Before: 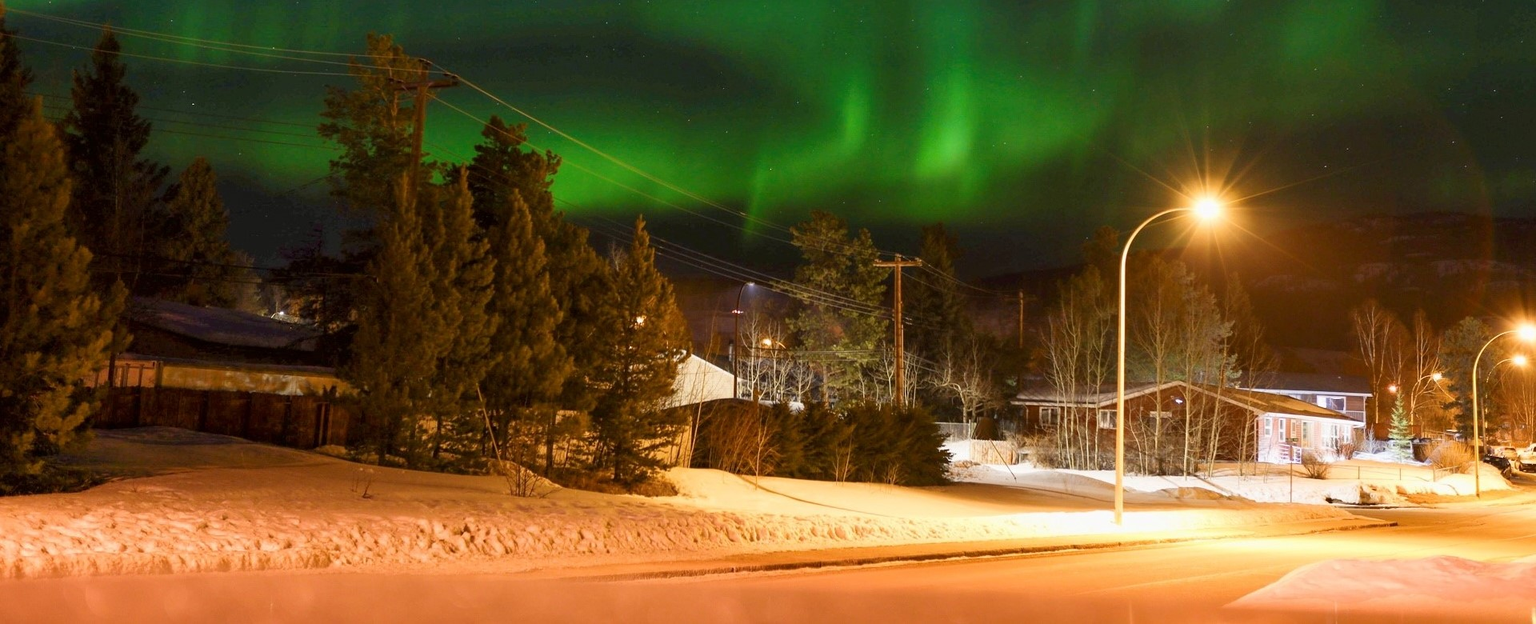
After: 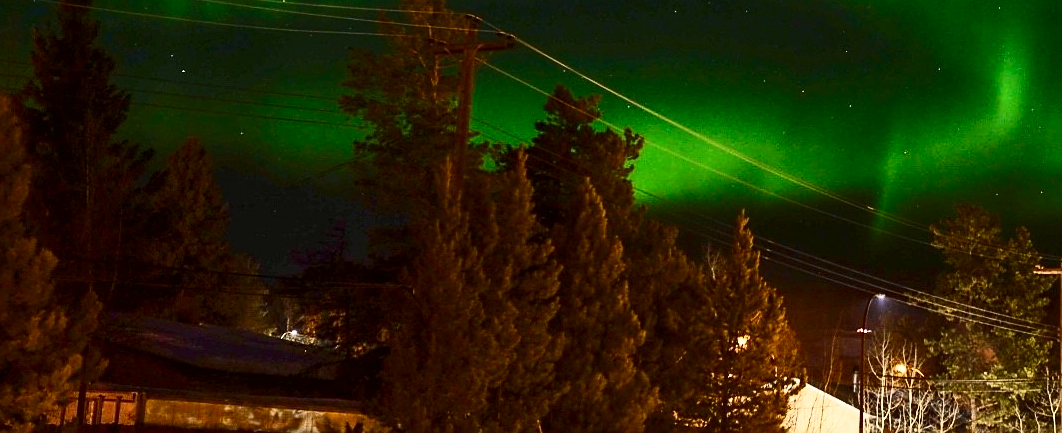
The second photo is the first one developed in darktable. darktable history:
exposure: compensate highlight preservation false
tone equalizer: on, module defaults
contrast brightness saturation: contrast 0.414, brightness 0.105, saturation 0.211
crop and rotate: left 3.064%, top 7.589%, right 41.589%, bottom 36.876%
sharpen: on, module defaults
